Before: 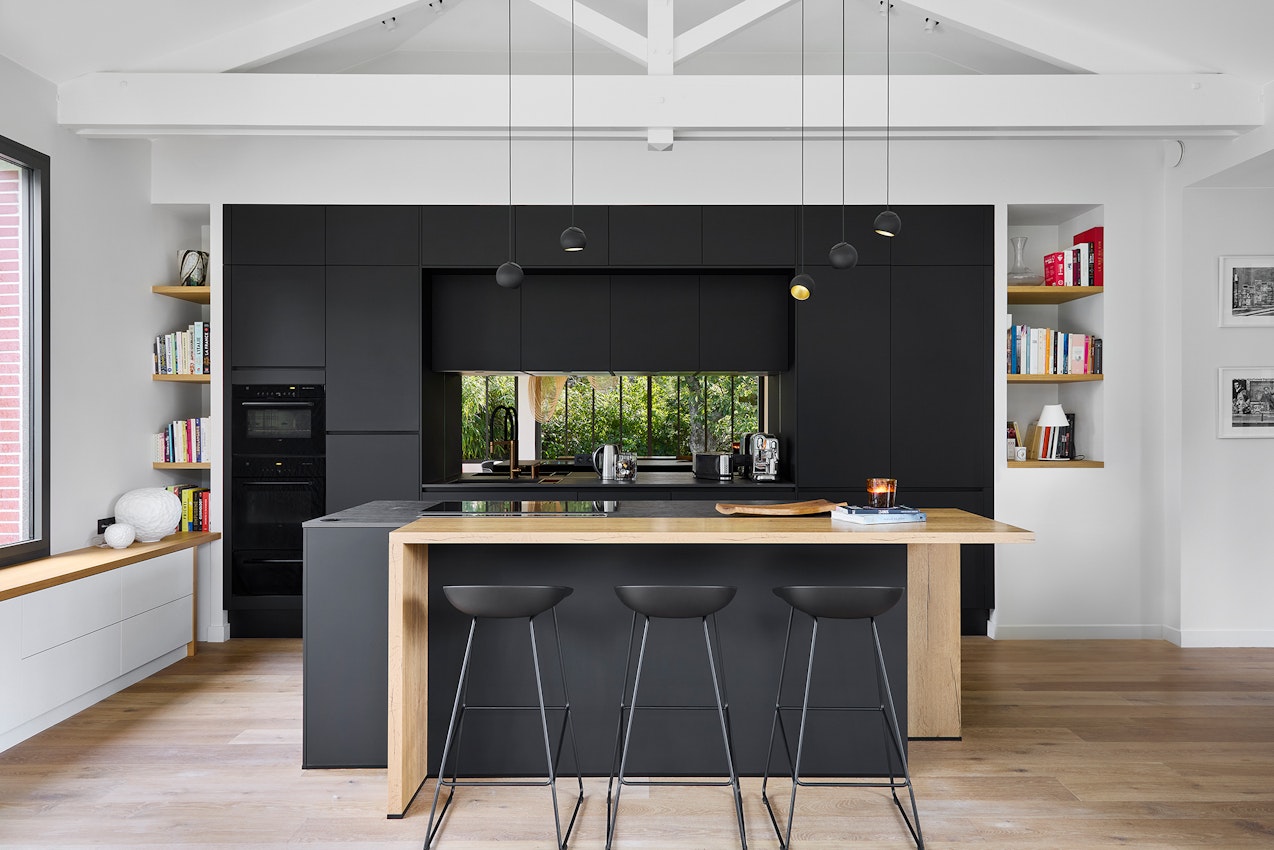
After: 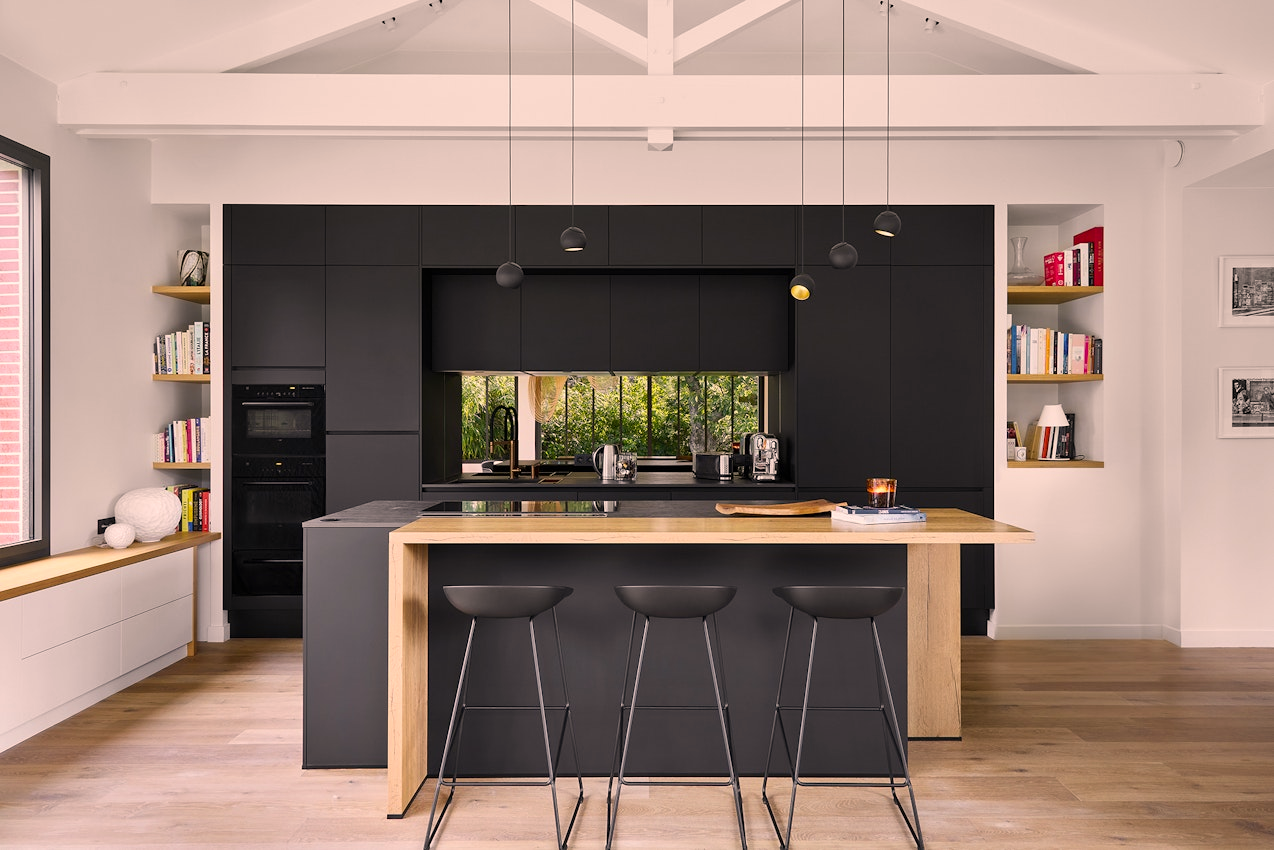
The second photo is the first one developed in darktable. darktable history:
color correction: highlights a* 11.85, highlights b* 11.5
